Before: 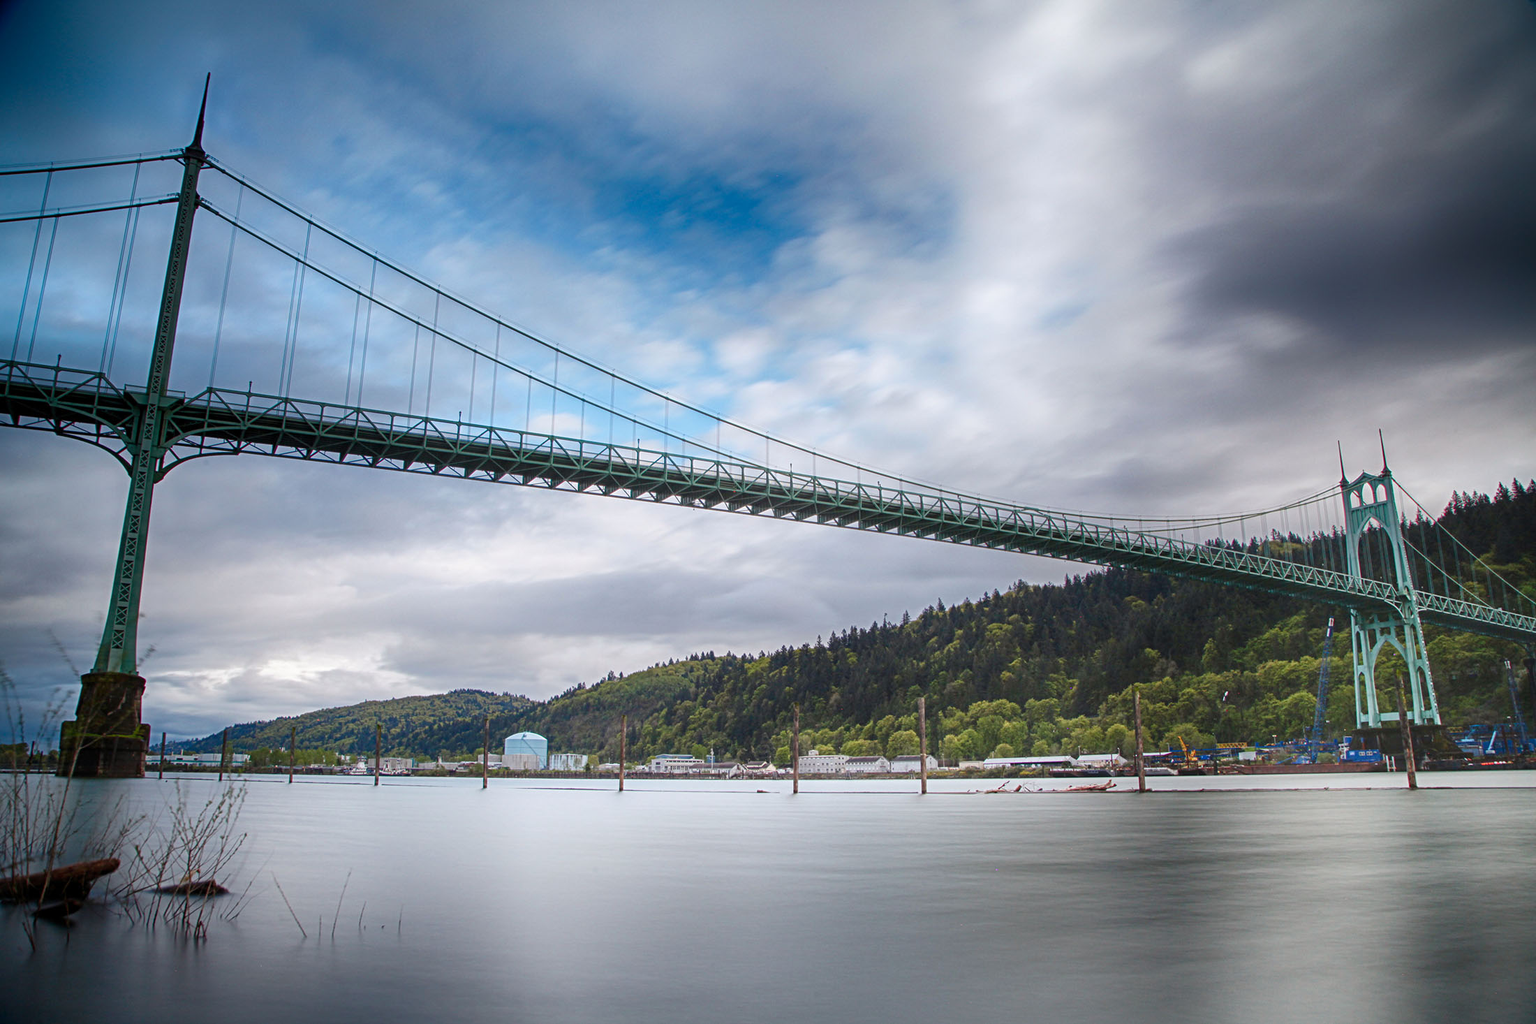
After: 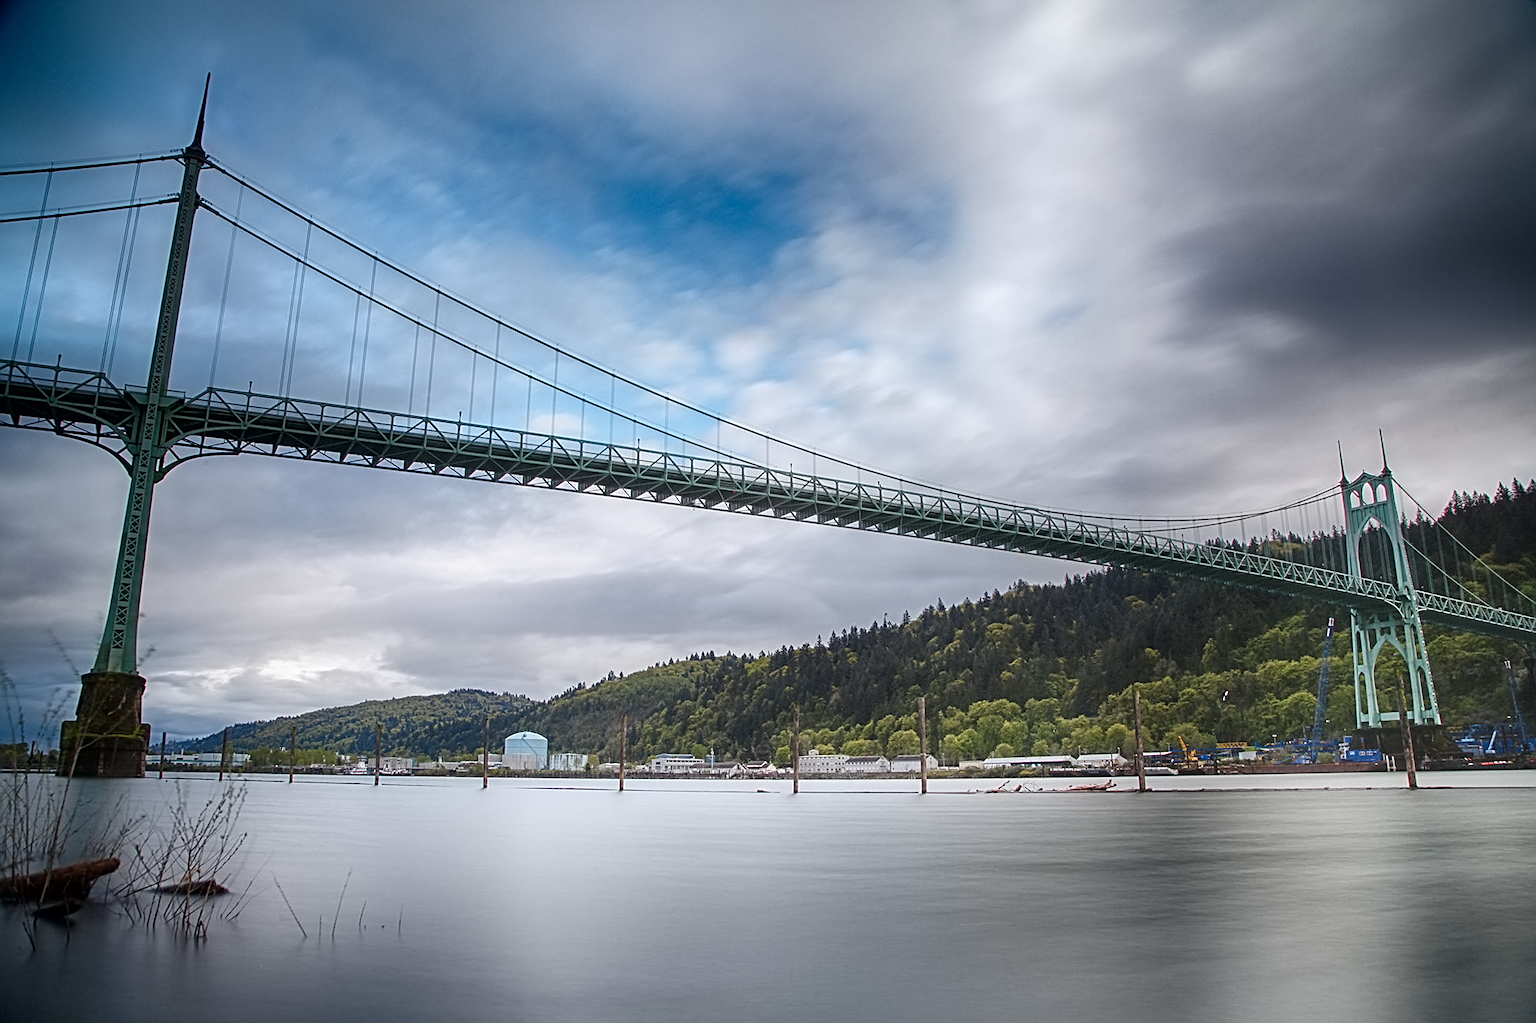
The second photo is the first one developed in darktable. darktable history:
contrast equalizer: y [[0.5 ×6], [0.5 ×6], [0.5 ×6], [0 ×6], [0, 0.039, 0.251, 0.29, 0.293, 0.292]]
sharpen: on, module defaults
